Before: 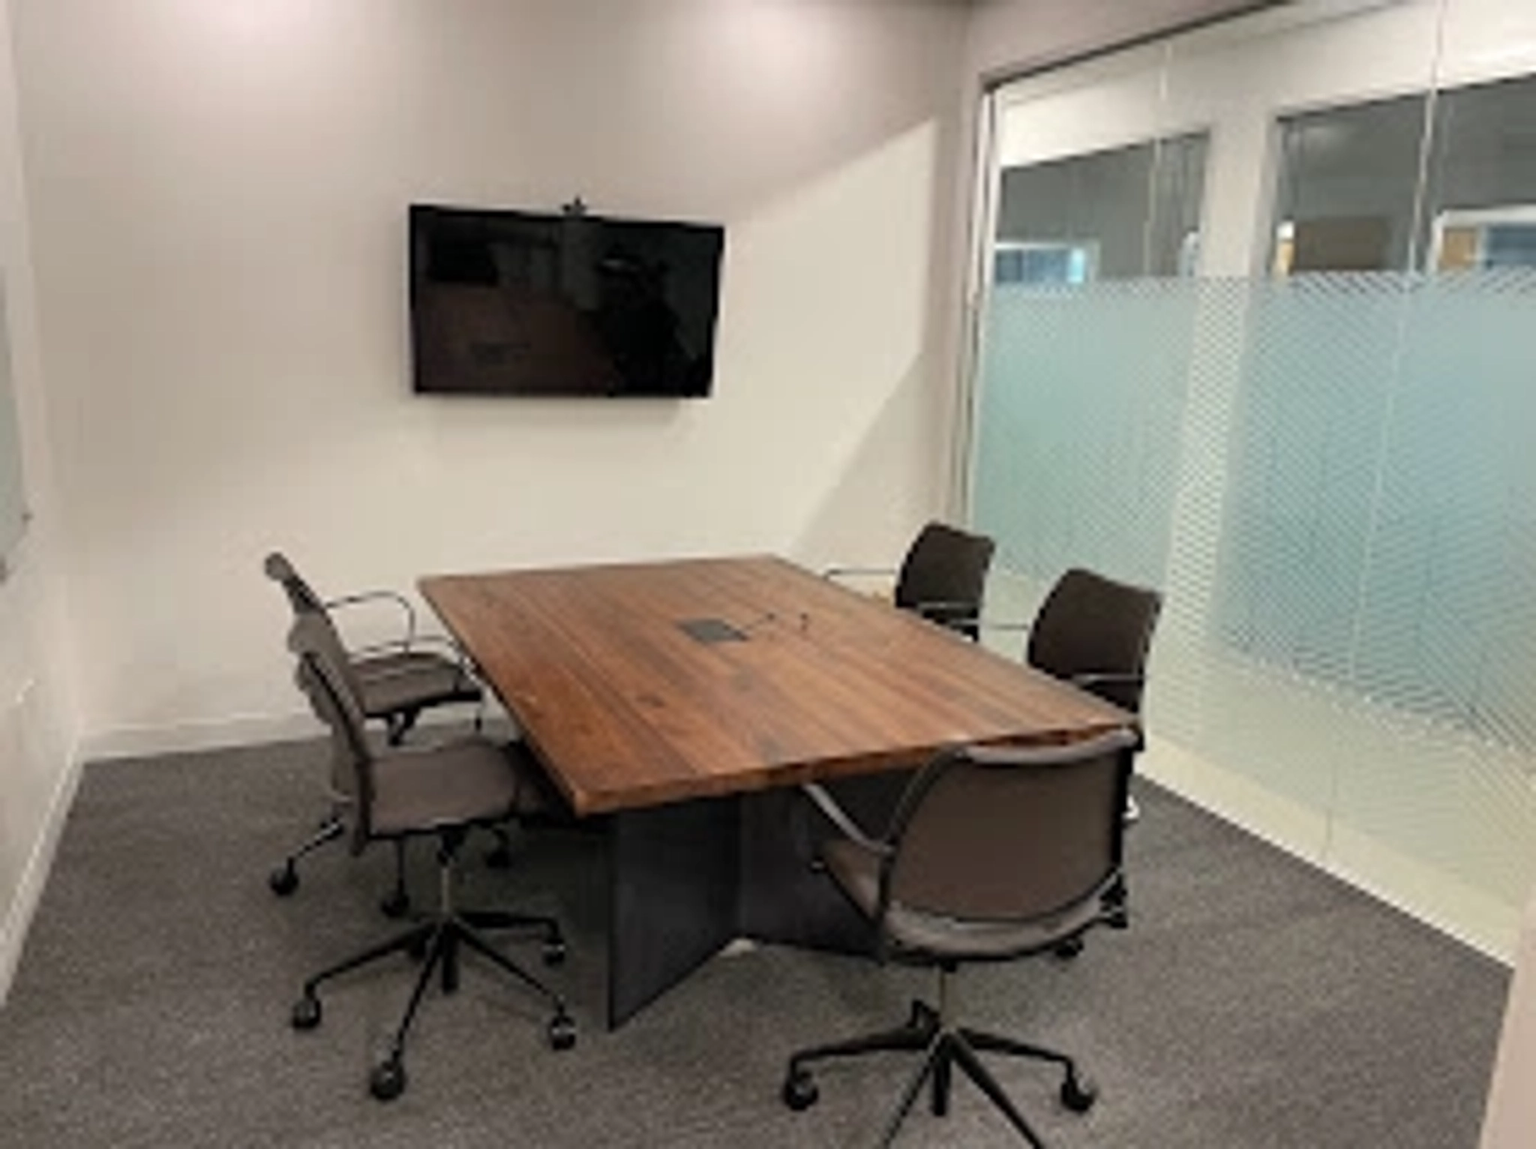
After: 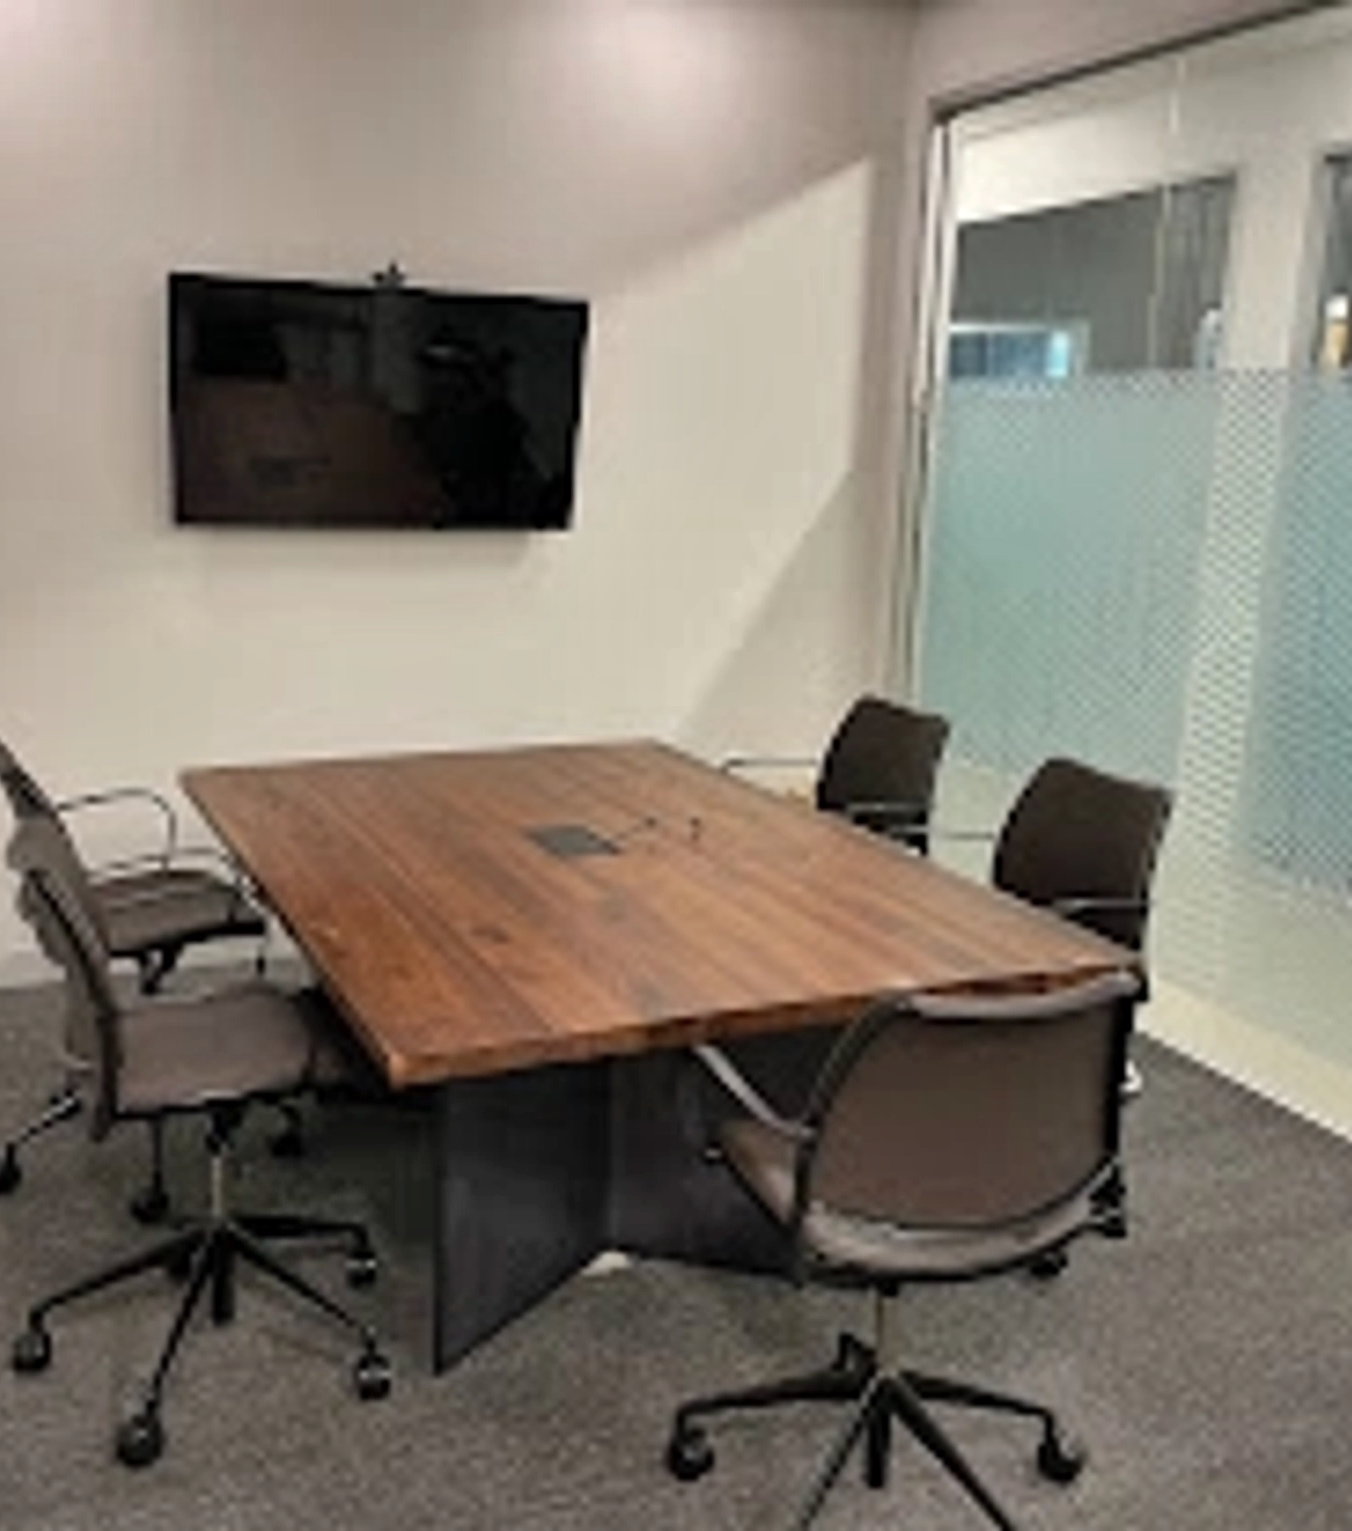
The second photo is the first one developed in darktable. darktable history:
crop and rotate: left 18.442%, right 15.508%
shadows and highlights: white point adjustment 0.05, highlights color adjustment 55.9%, soften with gaussian
